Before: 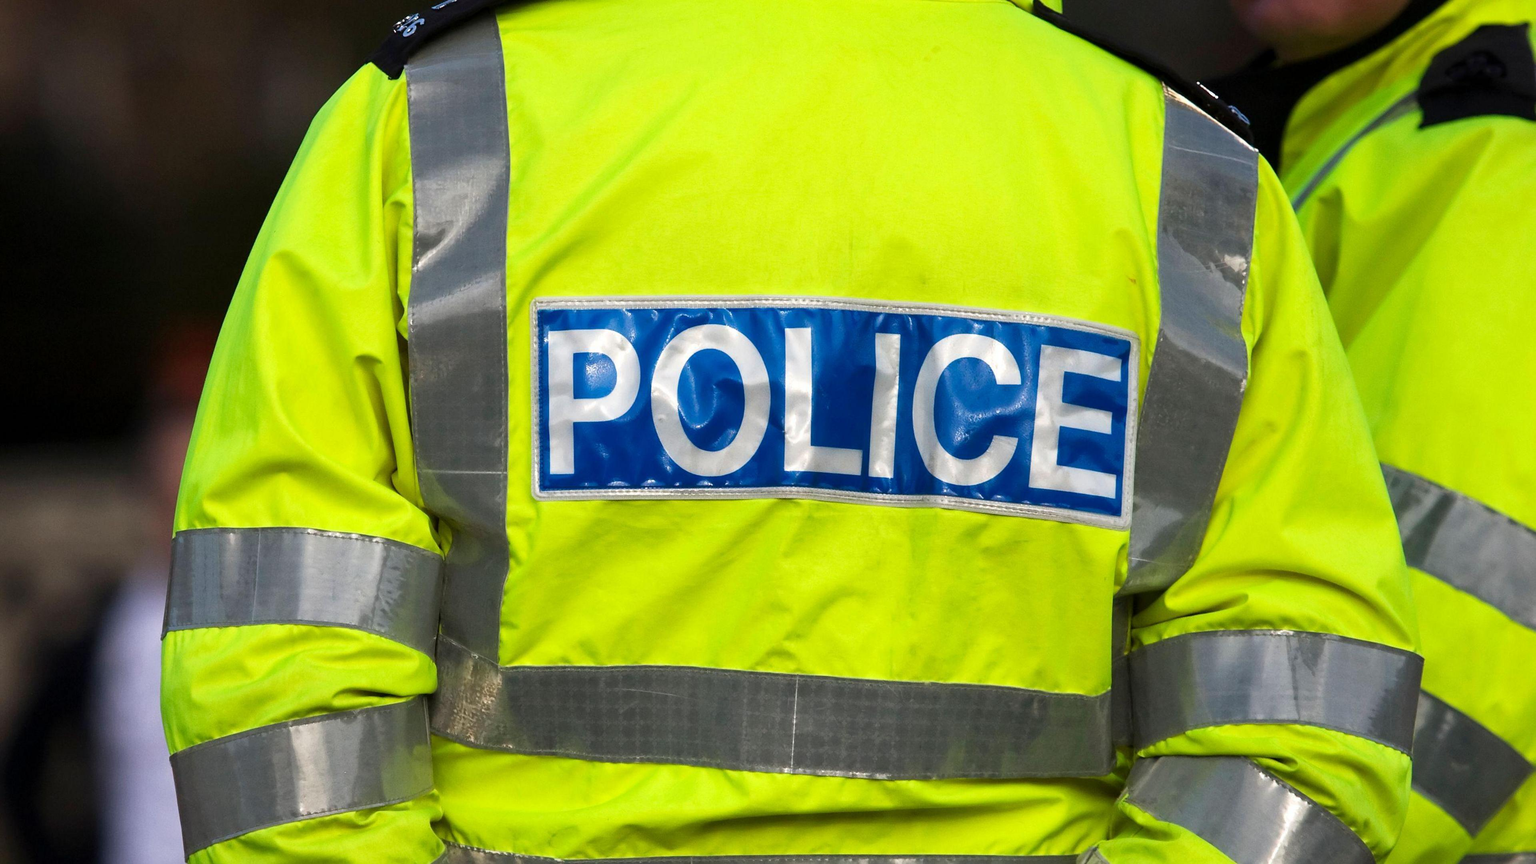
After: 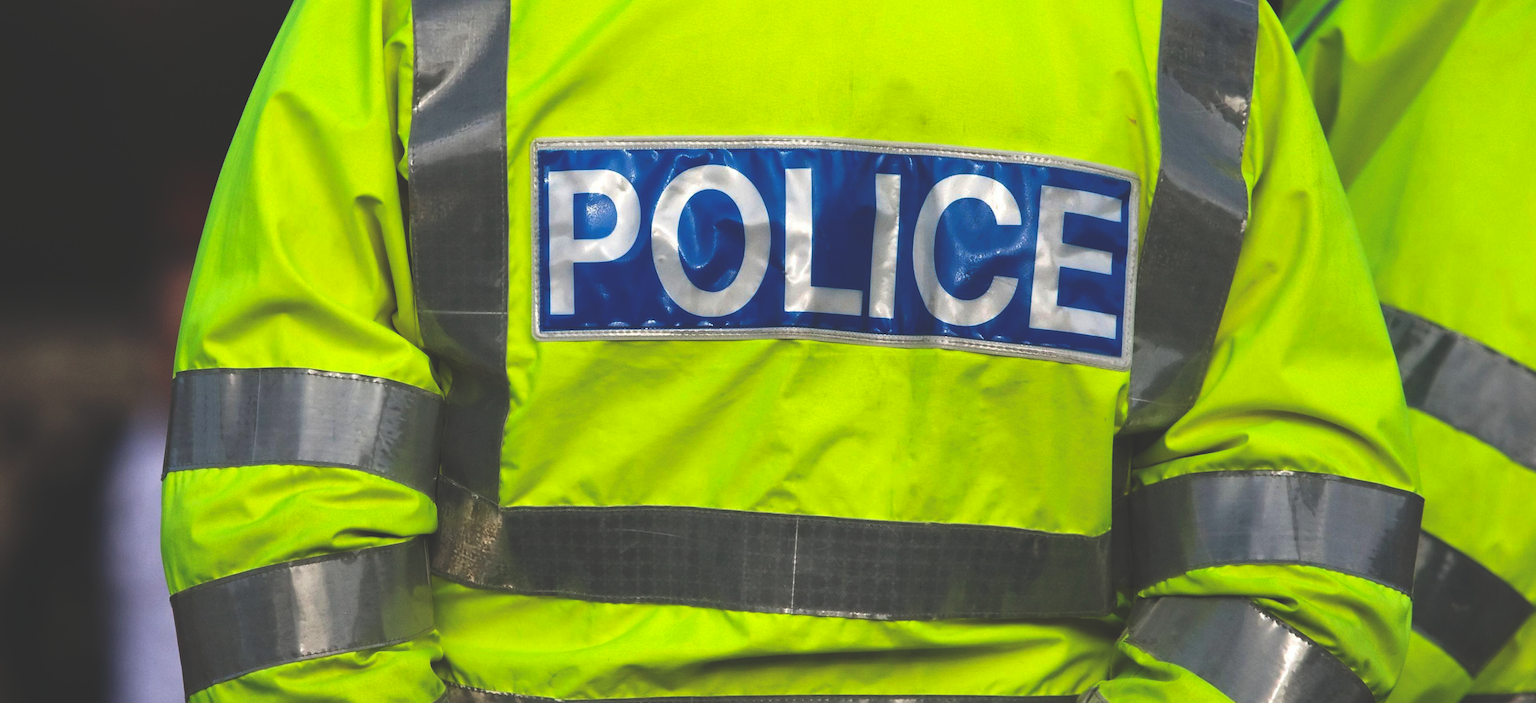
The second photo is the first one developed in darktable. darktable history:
crop and rotate: top 18.507%
rgb curve: curves: ch0 [(0, 0.186) (0.314, 0.284) (0.775, 0.708) (1, 1)], compensate middle gray true, preserve colors none
